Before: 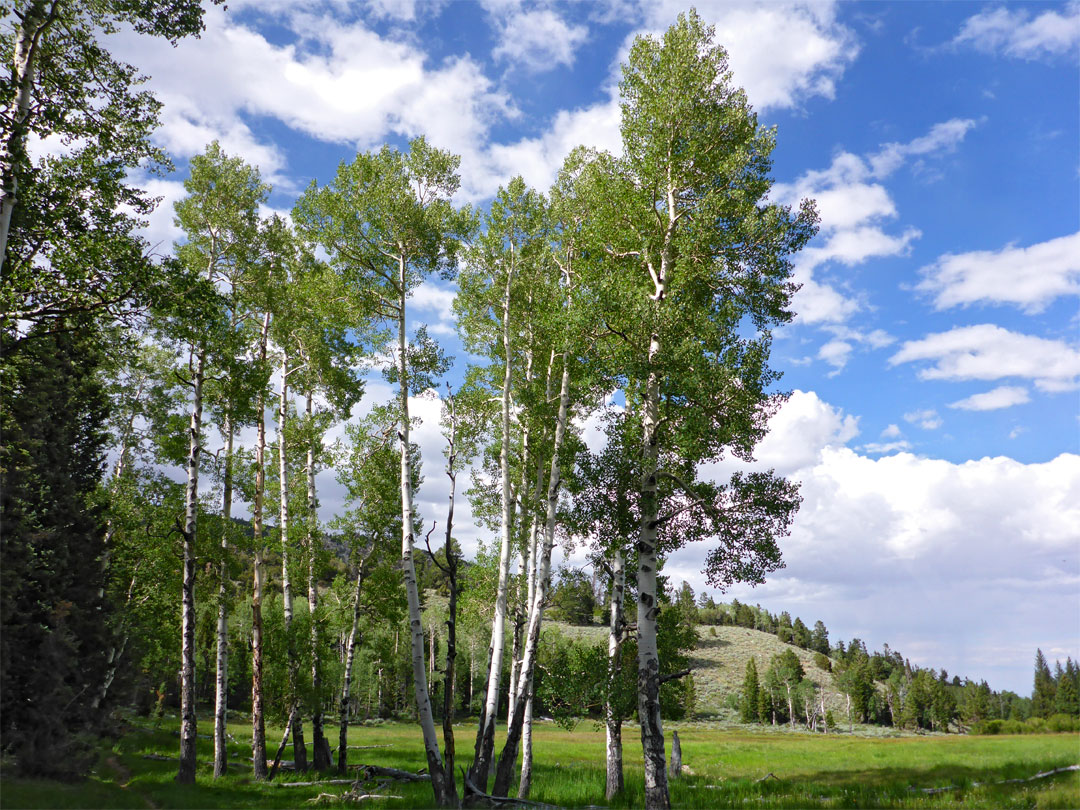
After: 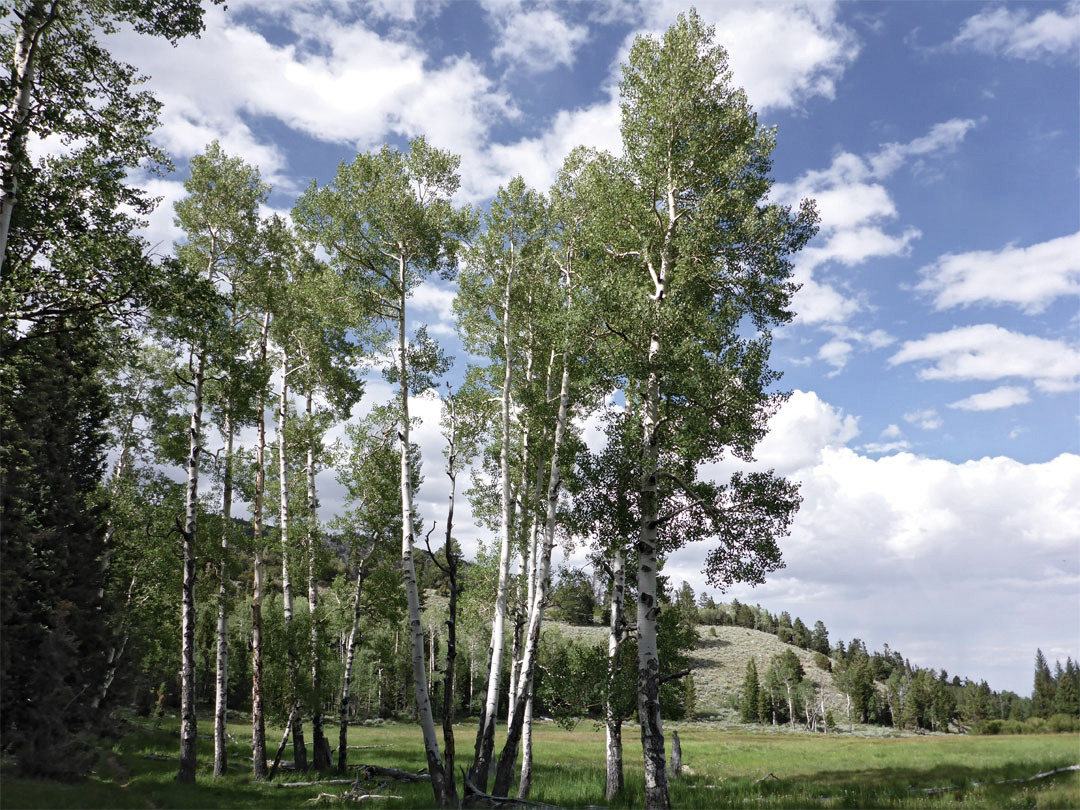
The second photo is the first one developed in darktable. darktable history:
contrast brightness saturation: contrast 0.1, saturation -0.379
